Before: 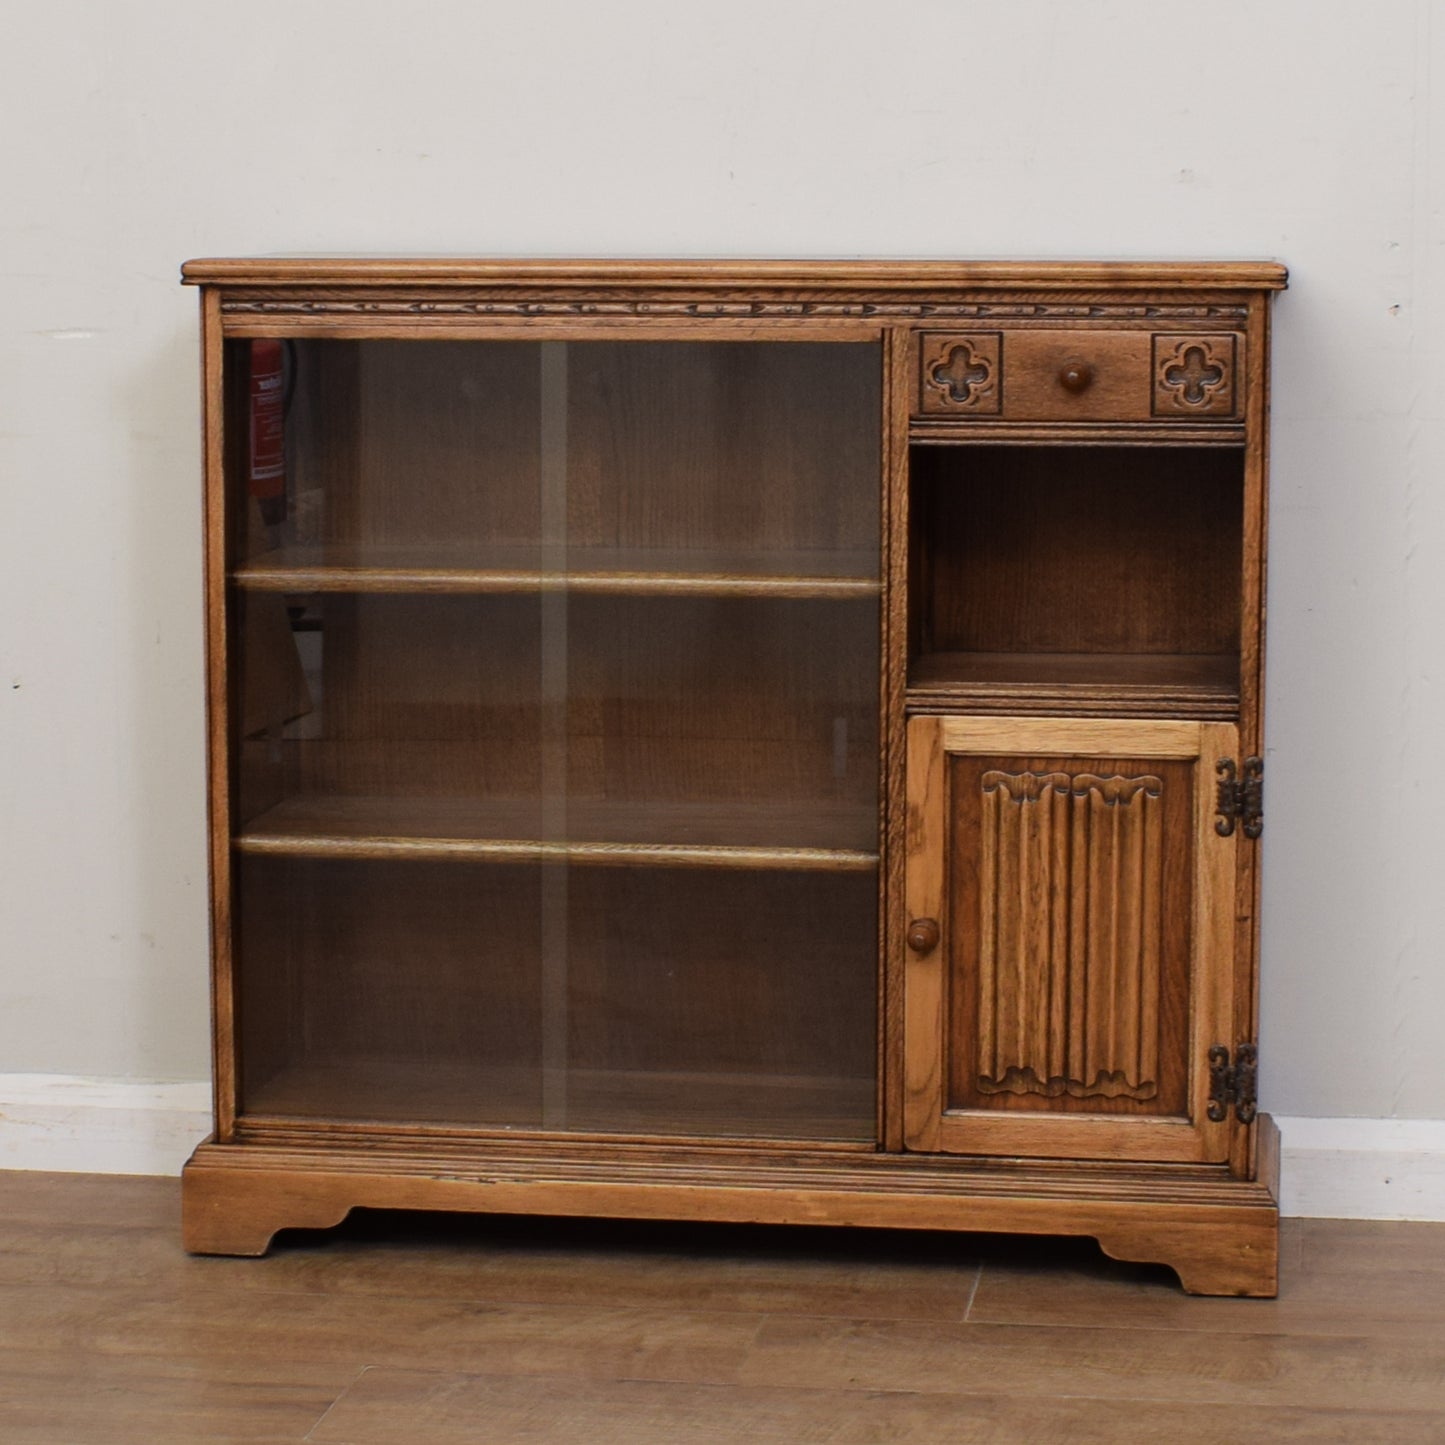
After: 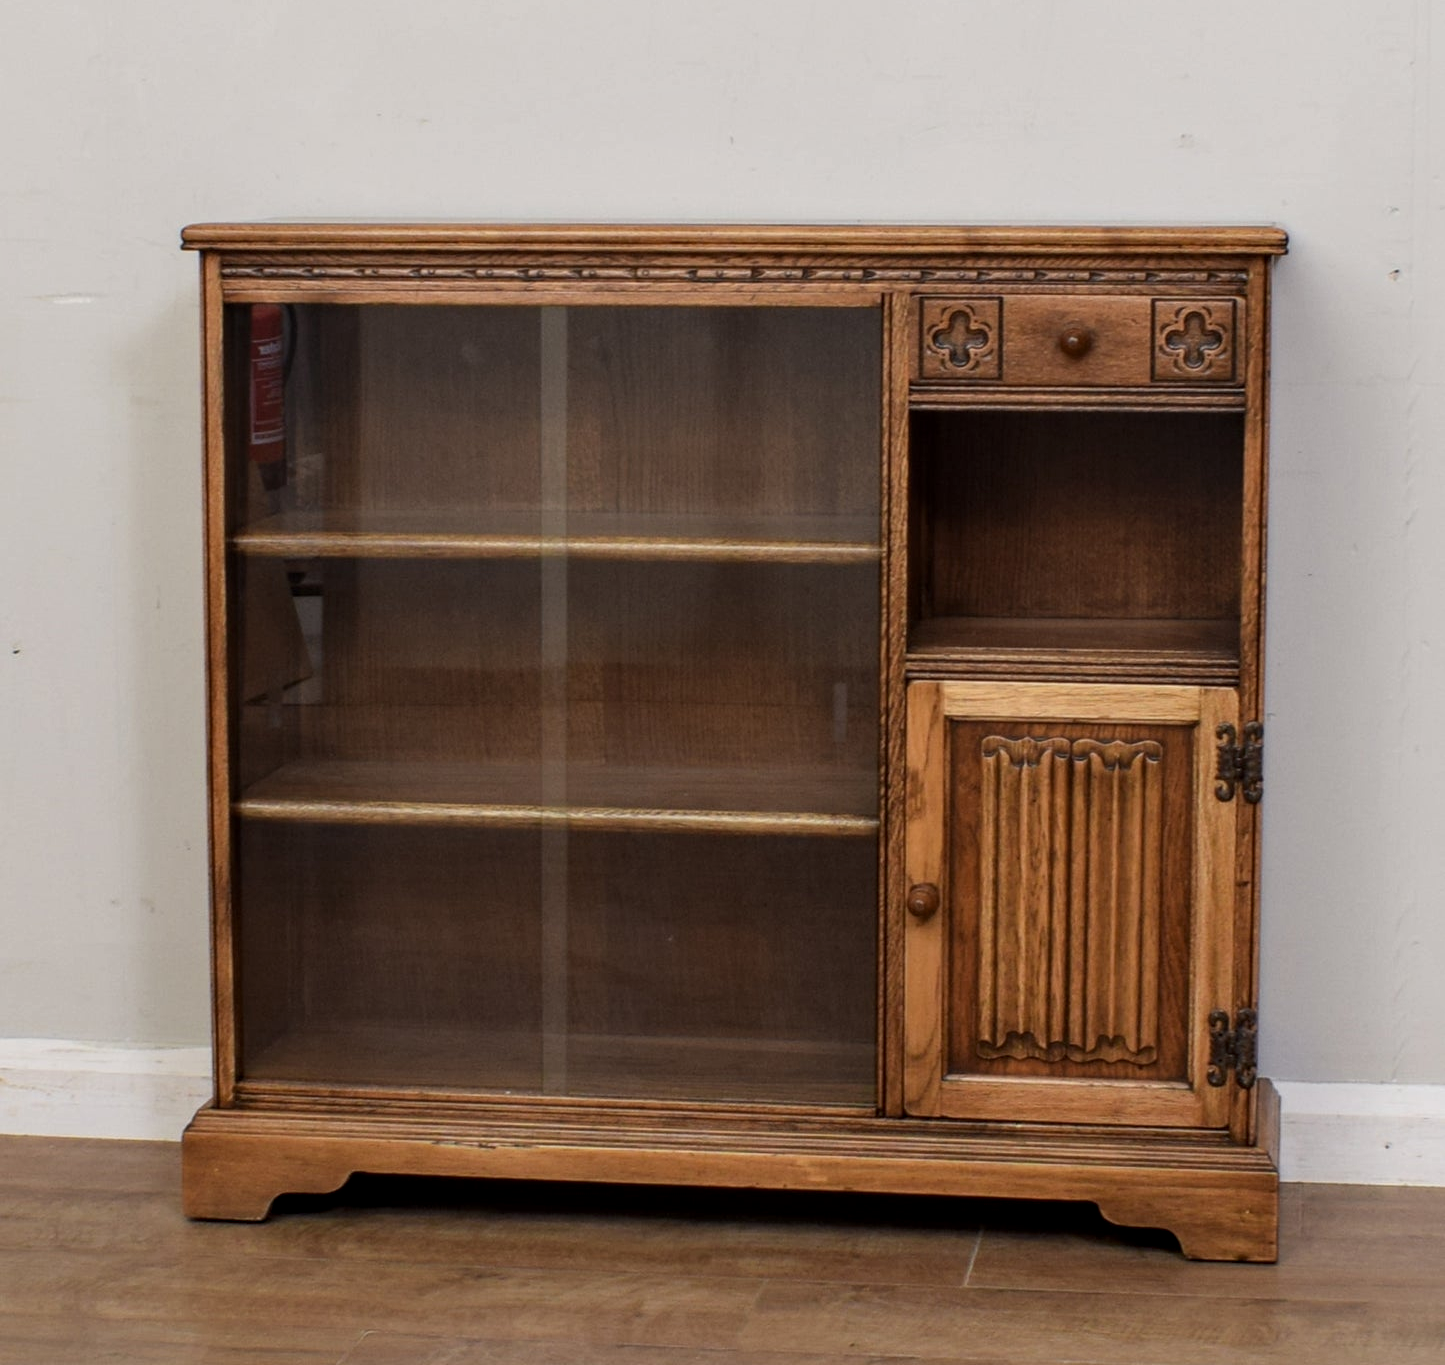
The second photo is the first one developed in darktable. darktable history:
crop and rotate: top 2.479%, bottom 3.018%
local contrast: on, module defaults
